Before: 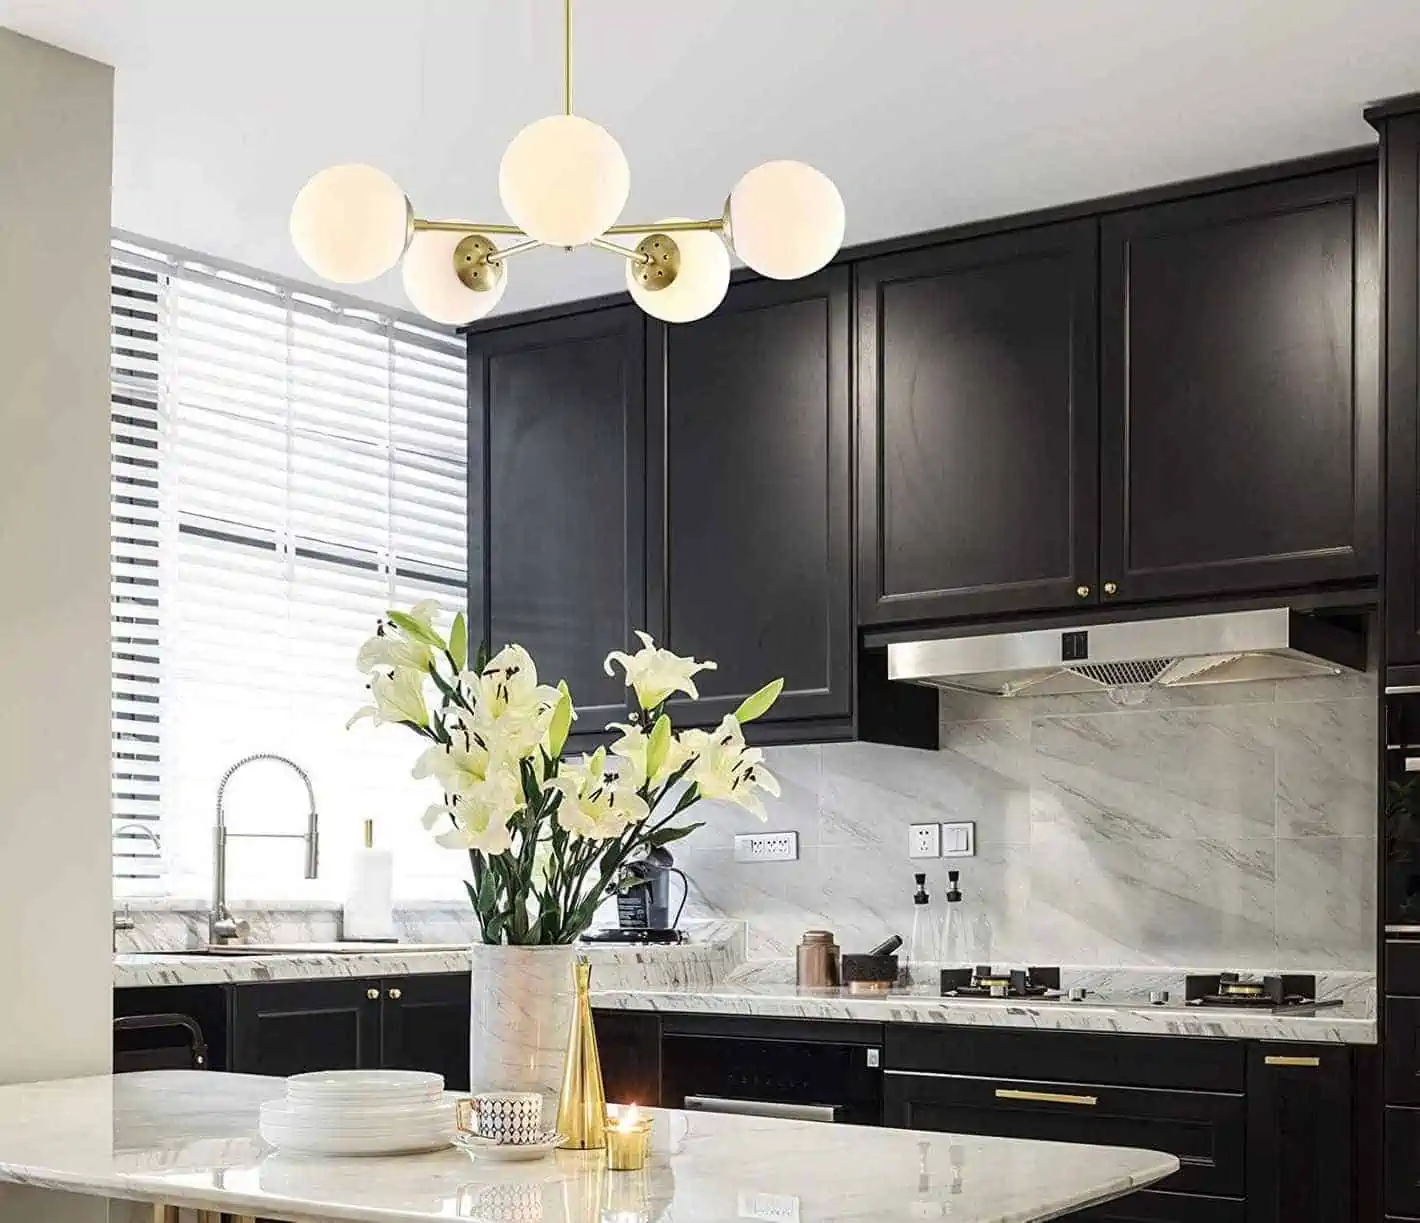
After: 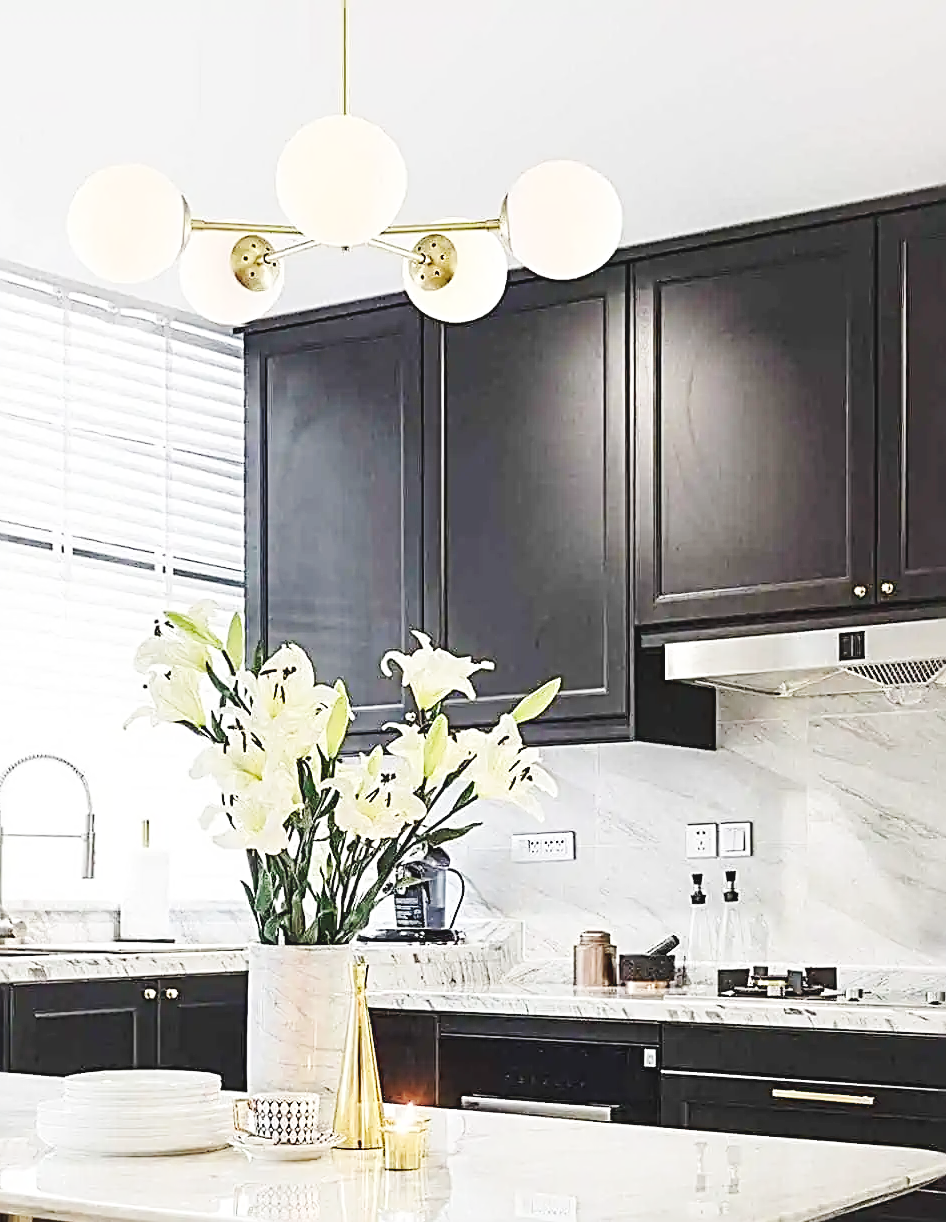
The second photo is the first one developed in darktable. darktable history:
crop and rotate: left 15.754%, right 17.579%
sharpen: radius 3.025, amount 0.757
base curve: curves: ch0 [(0, 0.007) (0.028, 0.063) (0.121, 0.311) (0.46, 0.743) (0.859, 0.957) (1, 1)], preserve colors none
